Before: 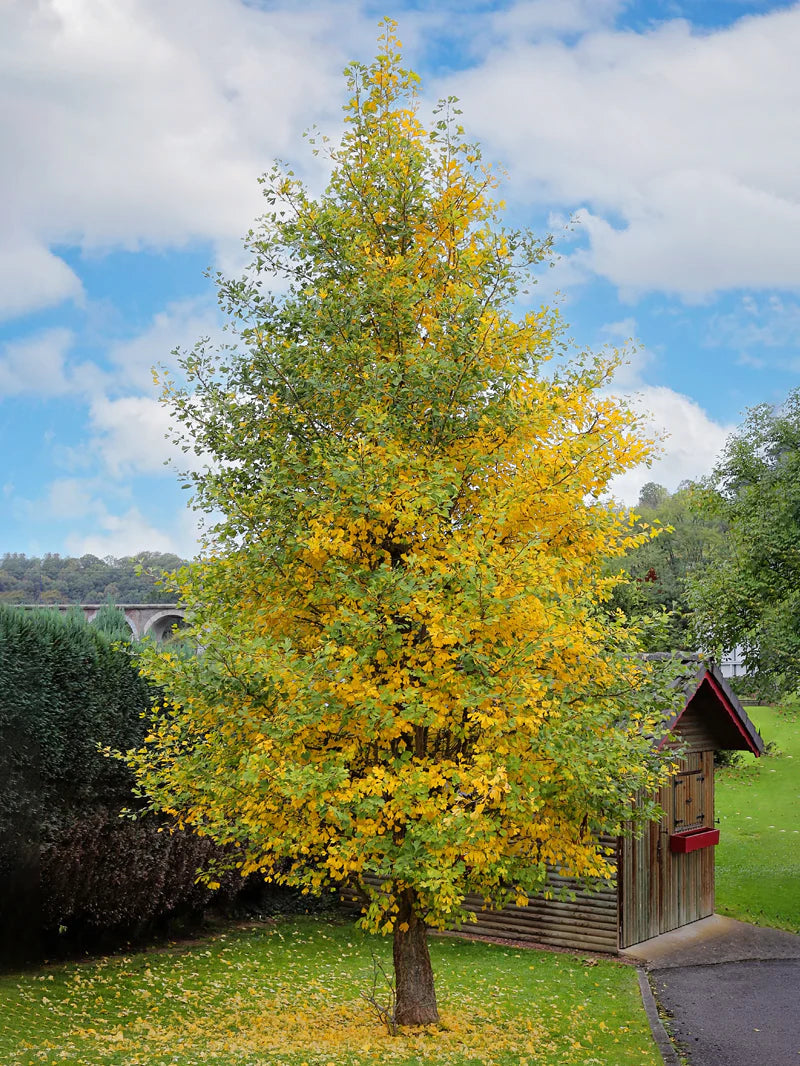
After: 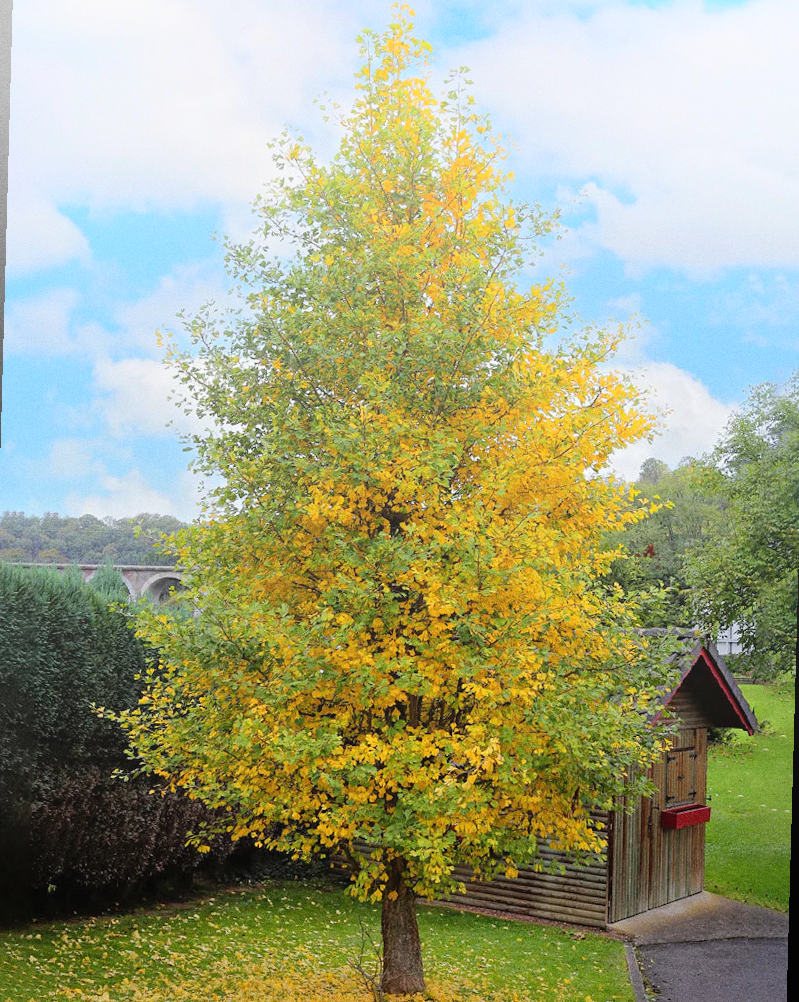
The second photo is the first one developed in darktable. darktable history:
bloom: size 38%, threshold 95%, strength 30%
white balance: red 1, blue 1
rotate and perspective: rotation 1.57°, crop left 0.018, crop right 0.982, crop top 0.039, crop bottom 0.961
grain: coarseness 0.09 ISO
